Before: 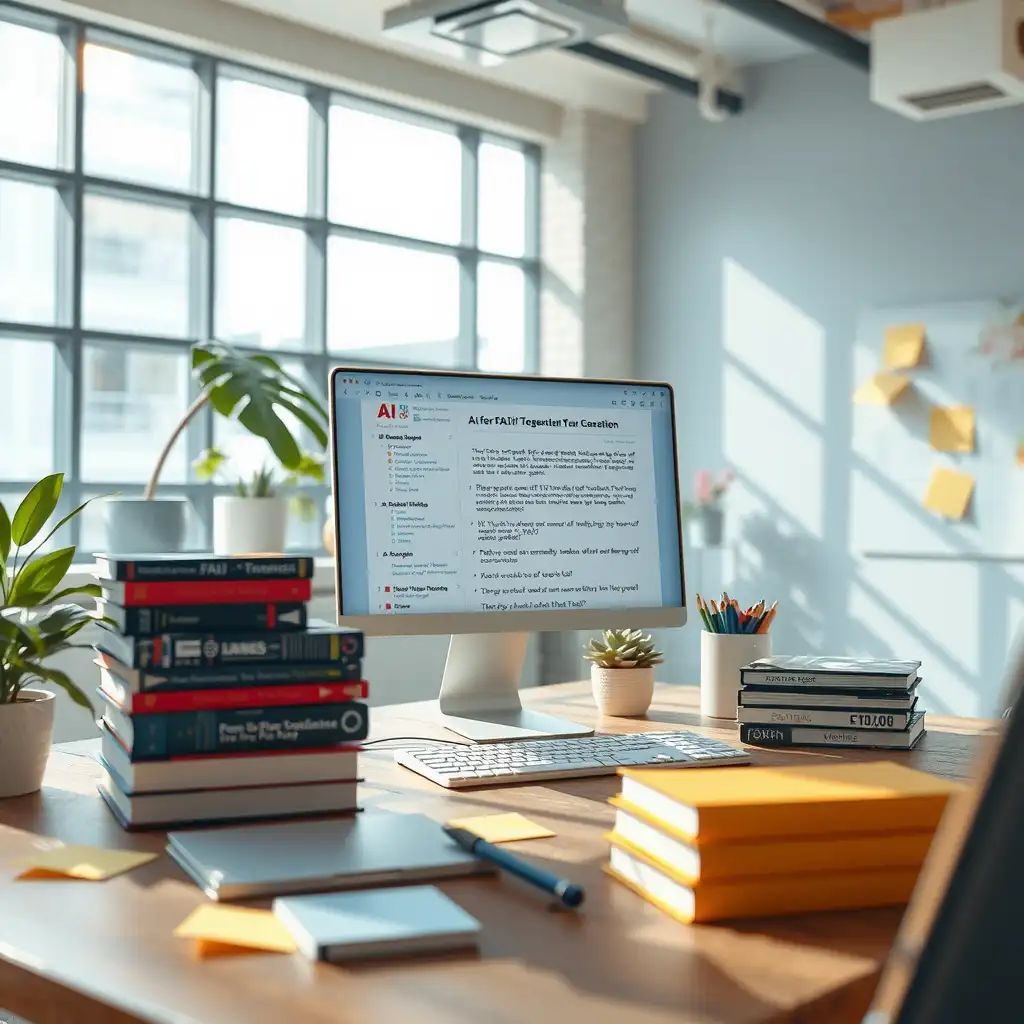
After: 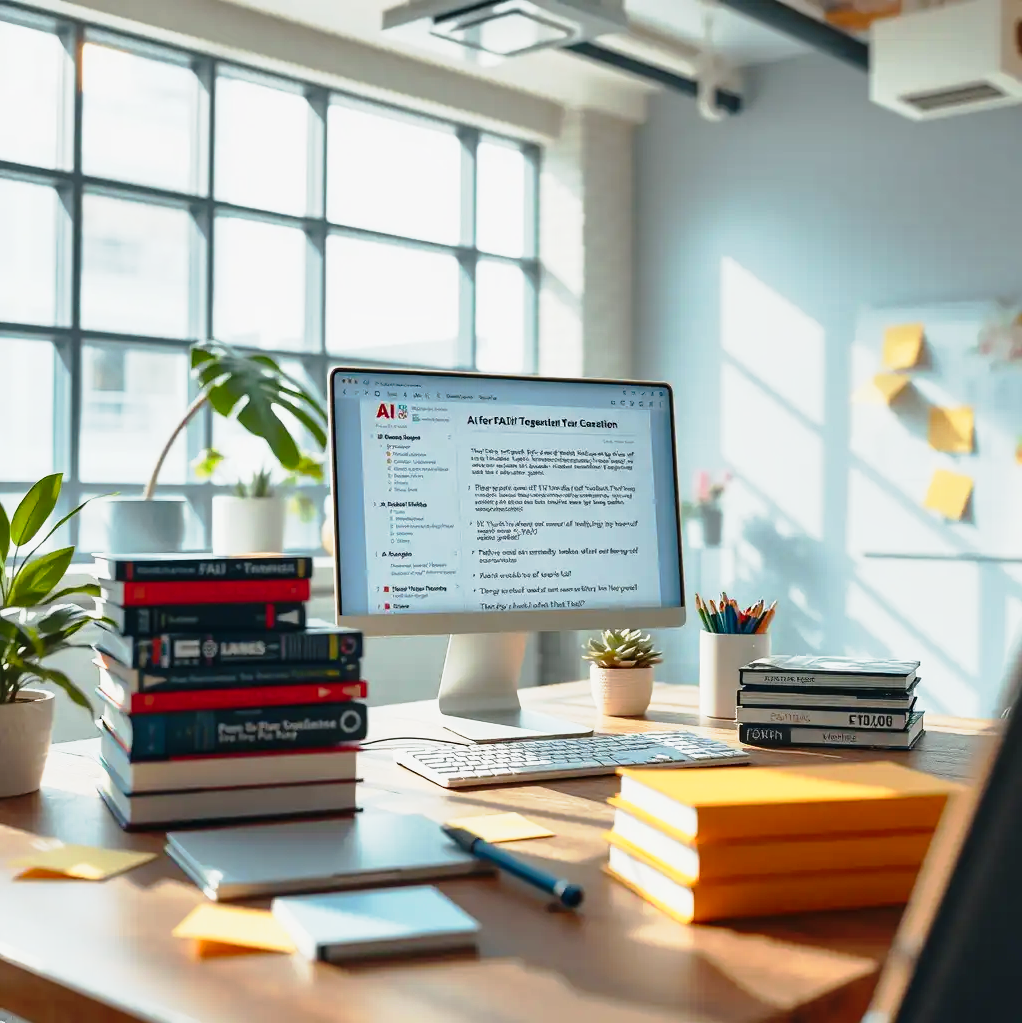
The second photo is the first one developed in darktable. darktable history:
shadows and highlights: shadows 37.4, highlights -27.98, soften with gaussian
tone curve: curves: ch0 [(0, 0) (0.105, 0.068) (0.195, 0.162) (0.283, 0.283) (0.384, 0.404) (0.485, 0.531) (0.638, 0.681) (0.795, 0.879) (1, 0.977)]; ch1 [(0, 0) (0.161, 0.092) (0.35, 0.33) (0.379, 0.401) (0.456, 0.469) (0.504, 0.498) (0.53, 0.532) (0.58, 0.619) (0.635, 0.671) (1, 1)]; ch2 [(0, 0) (0.371, 0.362) (0.437, 0.437) (0.483, 0.484) (0.53, 0.515) (0.56, 0.58) (0.622, 0.606) (1, 1)], preserve colors none
crop: left 0.193%
